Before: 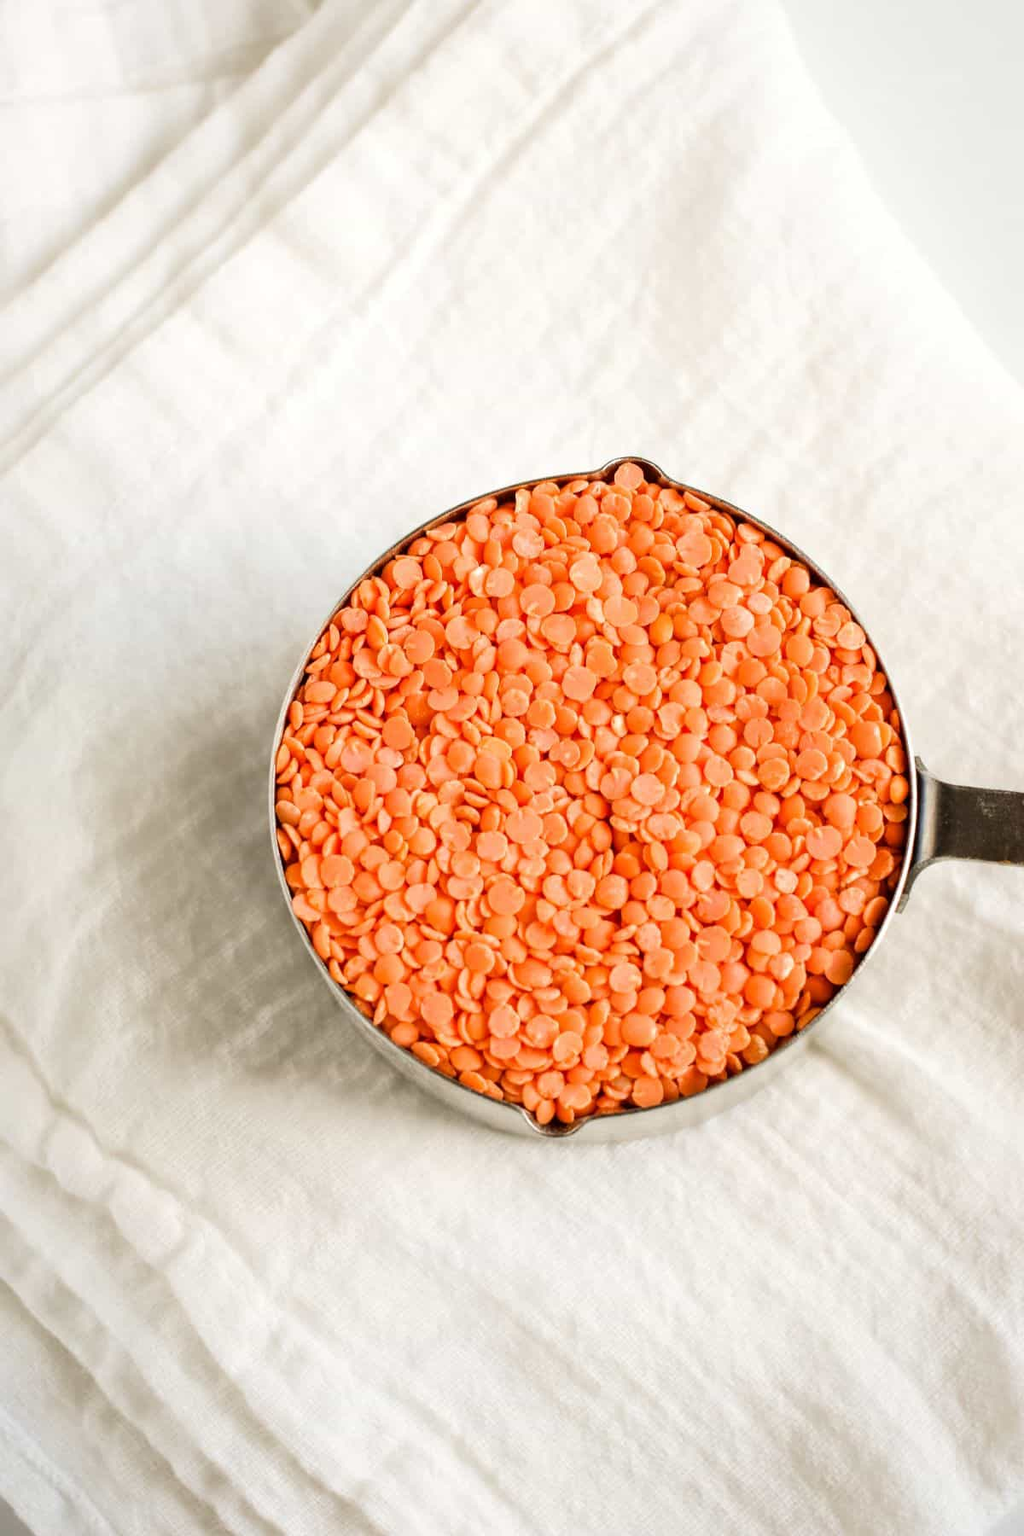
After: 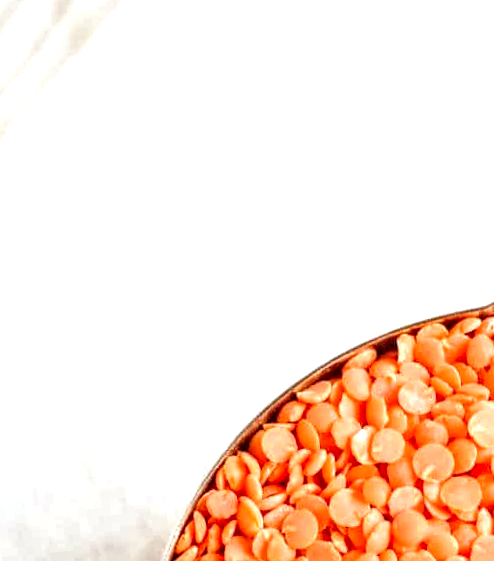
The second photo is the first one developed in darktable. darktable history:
exposure: black level correction 0.001, exposure 0.5 EV, compensate exposure bias true, compensate highlight preservation false
white balance: red 0.988, blue 1.017
crop: left 15.452%, top 5.459%, right 43.956%, bottom 56.62%
rgb levels: mode RGB, independent channels, levels [[0, 0.474, 1], [0, 0.5, 1], [0, 0.5, 1]]
local contrast: highlights 25%, detail 150%
rotate and perspective: rotation -5°, crop left 0.05, crop right 0.952, crop top 0.11, crop bottom 0.89
